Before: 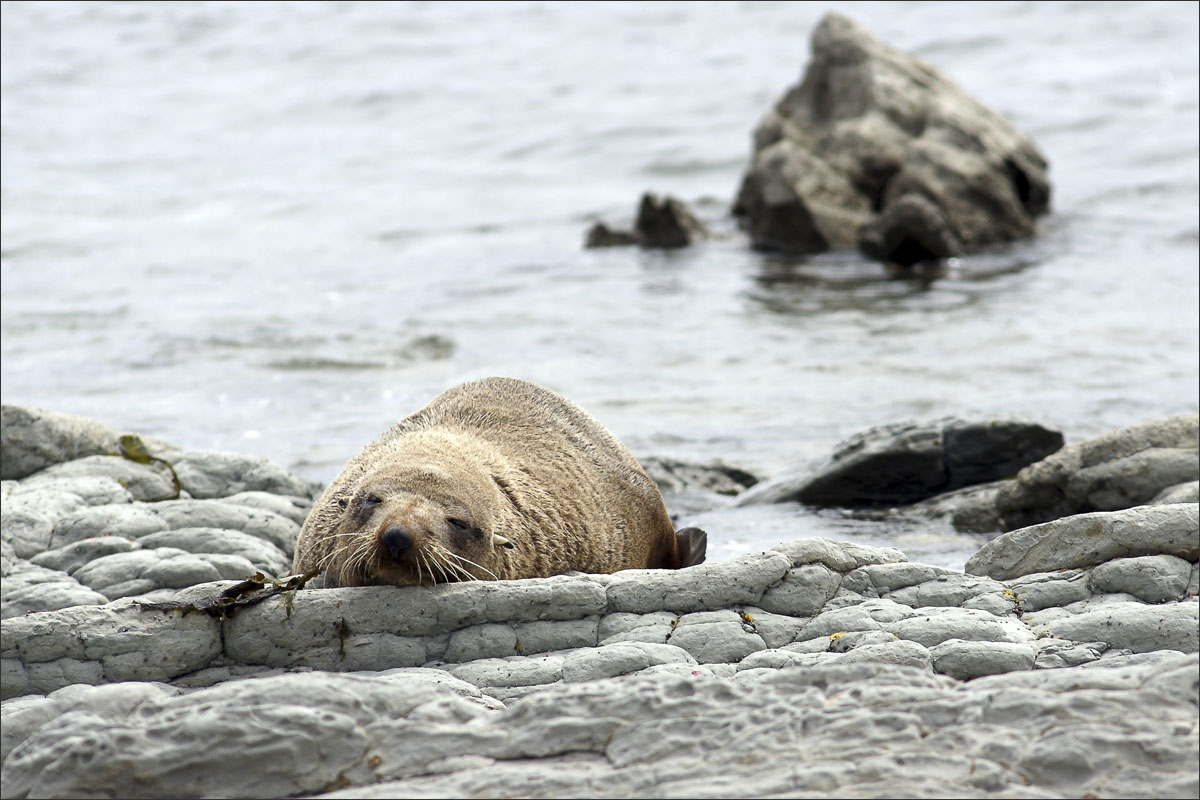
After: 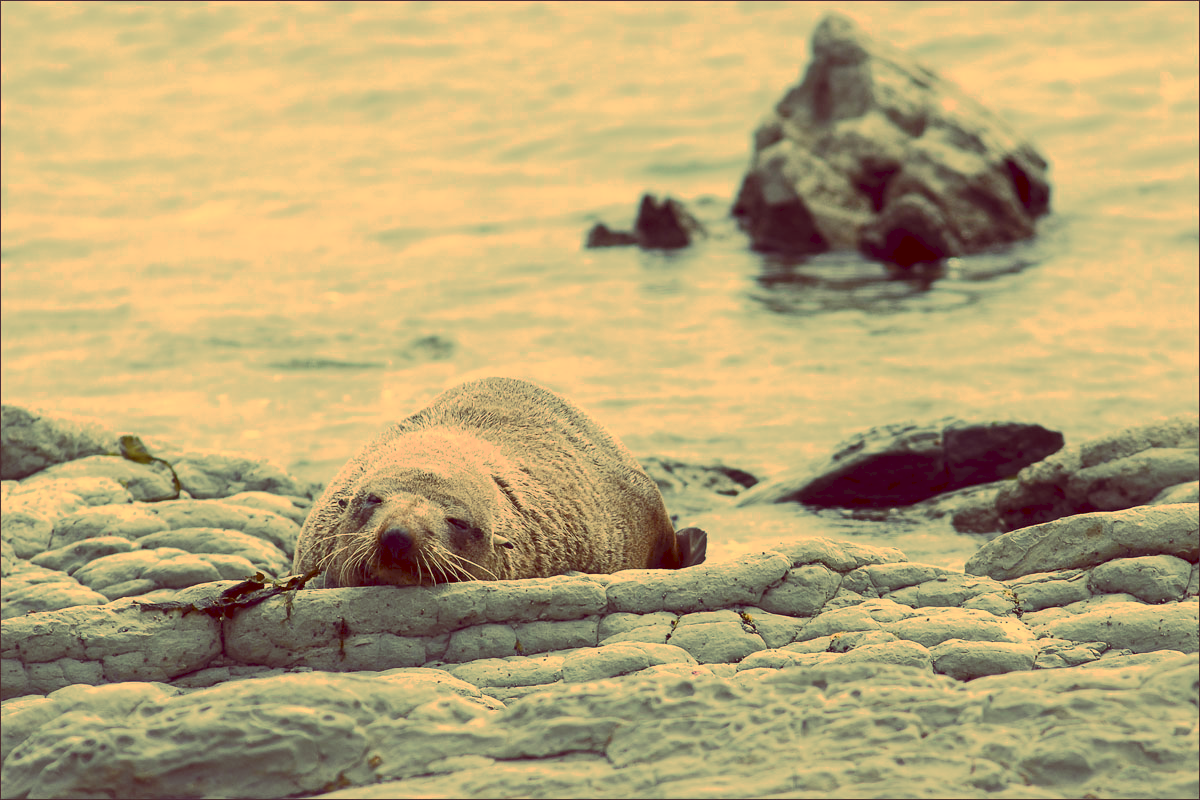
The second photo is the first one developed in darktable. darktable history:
tone curve: curves: ch0 [(0, 0) (0.003, 0.08) (0.011, 0.088) (0.025, 0.104) (0.044, 0.122) (0.069, 0.141) (0.1, 0.161) (0.136, 0.181) (0.177, 0.209) (0.224, 0.246) (0.277, 0.293) (0.335, 0.343) (0.399, 0.399) (0.468, 0.464) (0.543, 0.54) (0.623, 0.616) (0.709, 0.694) (0.801, 0.757) (0.898, 0.821) (1, 1)], preserve colors none
color look up table: target L [95.89, 95.69, 84.35, 82.19, 78.05, 77.74, 75.71, 74.8, 68.22, 67.8, 58.08, 51.1, 35.39, 25.62, 4.434, 203.49, 92.23, 87.82, 75.85, 67.23, 56.99, 57.35, 55.02, 51.58, 26, 8.397, 95.71, 81.36, 77.9, 71.64, 69.22, 63.9, 63.09, 59.41, 43.64, 44.83, 40.08, 33.14, 32.52, 22.17, 10.18, 7.291, 82.74, 71.99, 68.33, 57.06, 51.61, 40.53, 35.04], target a [18.64, 15.25, -30.49, -35.03, -72.1, -22.78, -58.61, -16.69, -11.63, -49.45, -29.8, -39.44, -0.968, -9.278, 28.82, 0, 26.24, 19.79, 46.37, 11.95, -0.175, 25.25, 86.19, 46.35, 56.41, 42.21, 21.28, 41.91, 3.304, 30.93, -5.201, -6.79, 62, 85.79, -3.571, 73, 40.15, 64.45, 23.88, 18.83, 52.35, 42.68, -53.4, -54.22, -40.08, -36.73, -24.41, -8.784, -0.711], target b [58.14, 103.84, 72.71, 47.86, 56.12, 32.45, 31.18, 78.96, 46.22, 70.12, 56.04, 49.12, 53.64, 27.54, 7.418, -0.002, 69.45, 50.61, 45.18, 67.64, 25.18, 19.39, 25.86, 72.05, 31.04, 13.74, 54.28, 36.82, 31.07, 20.47, 16.33, 18.6, 20.59, 5.198, -23.59, -6.509, -7.613, -33.54, -29.37, -27.77, -60.43, -28.89, 33.33, 19.56, 12.01, 11.96, -3.921, -20.36, 2.621], num patches 49
